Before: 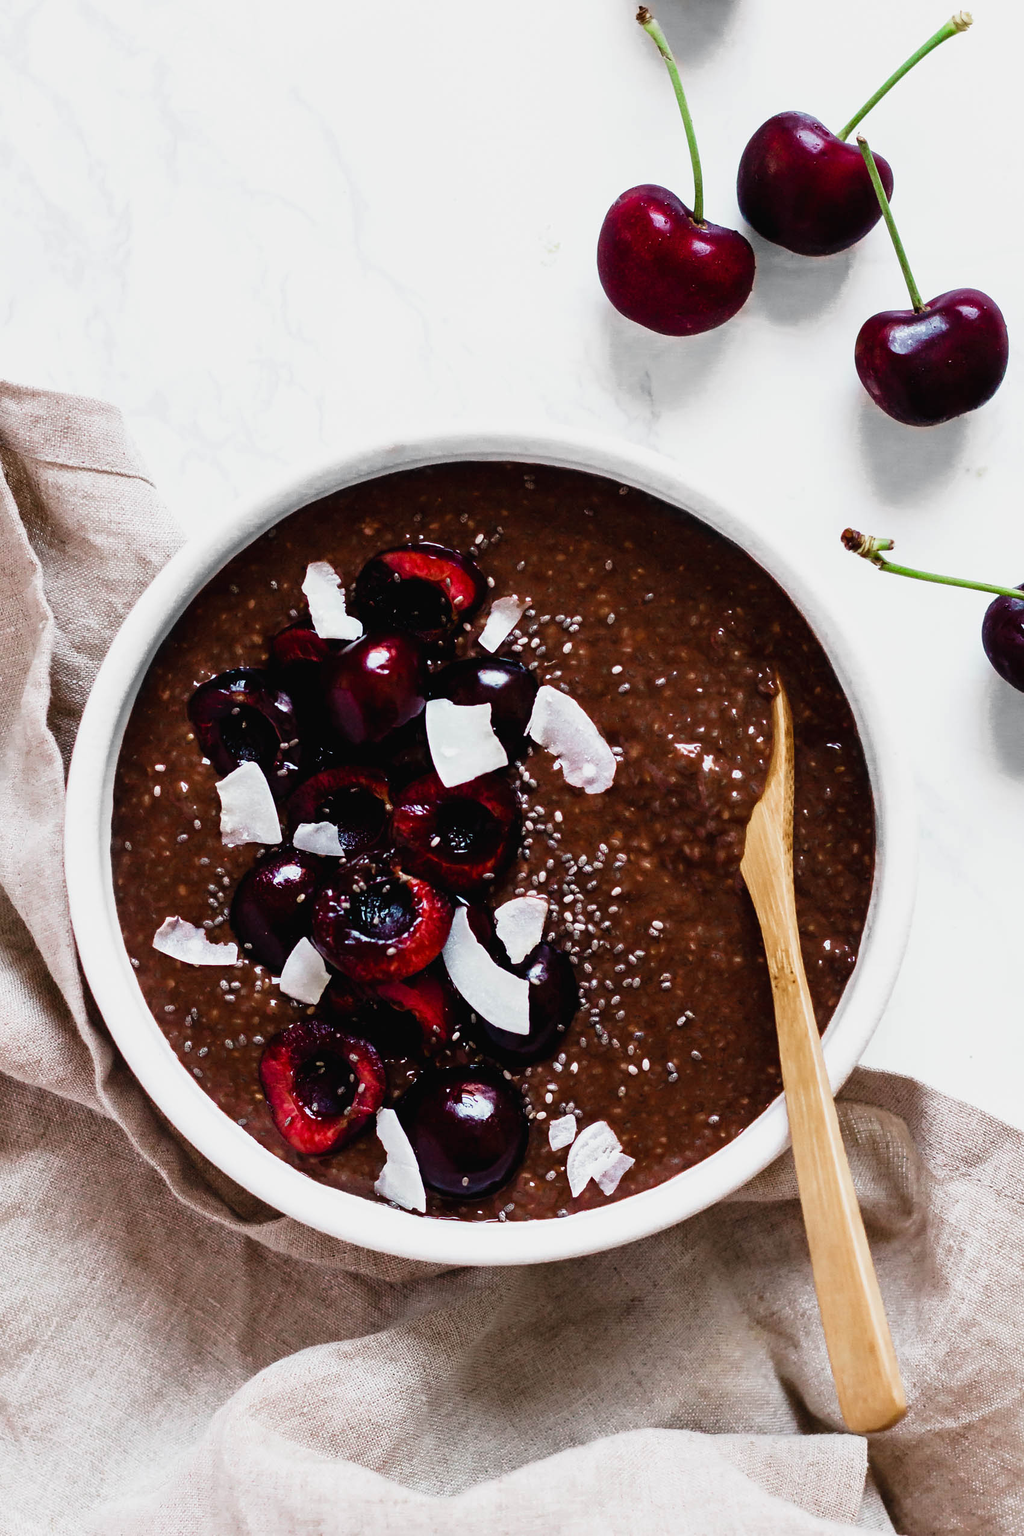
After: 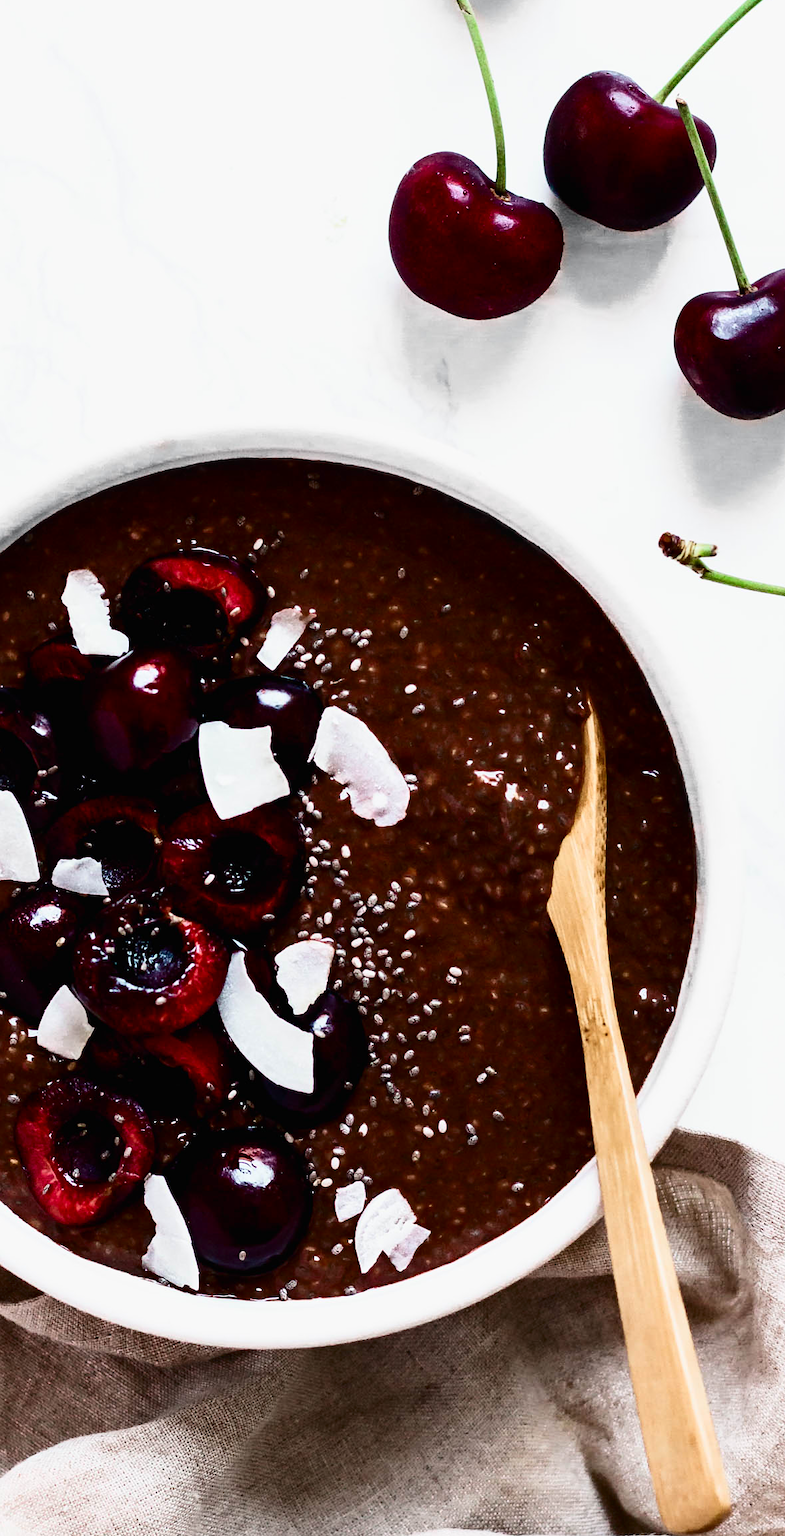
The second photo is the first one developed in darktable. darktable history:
crop and rotate: left 24.093%, top 3.155%, right 6.649%, bottom 6.529%
exposure: compensate highlight preservation false
contrast brightness saturation: contrast 0.288
